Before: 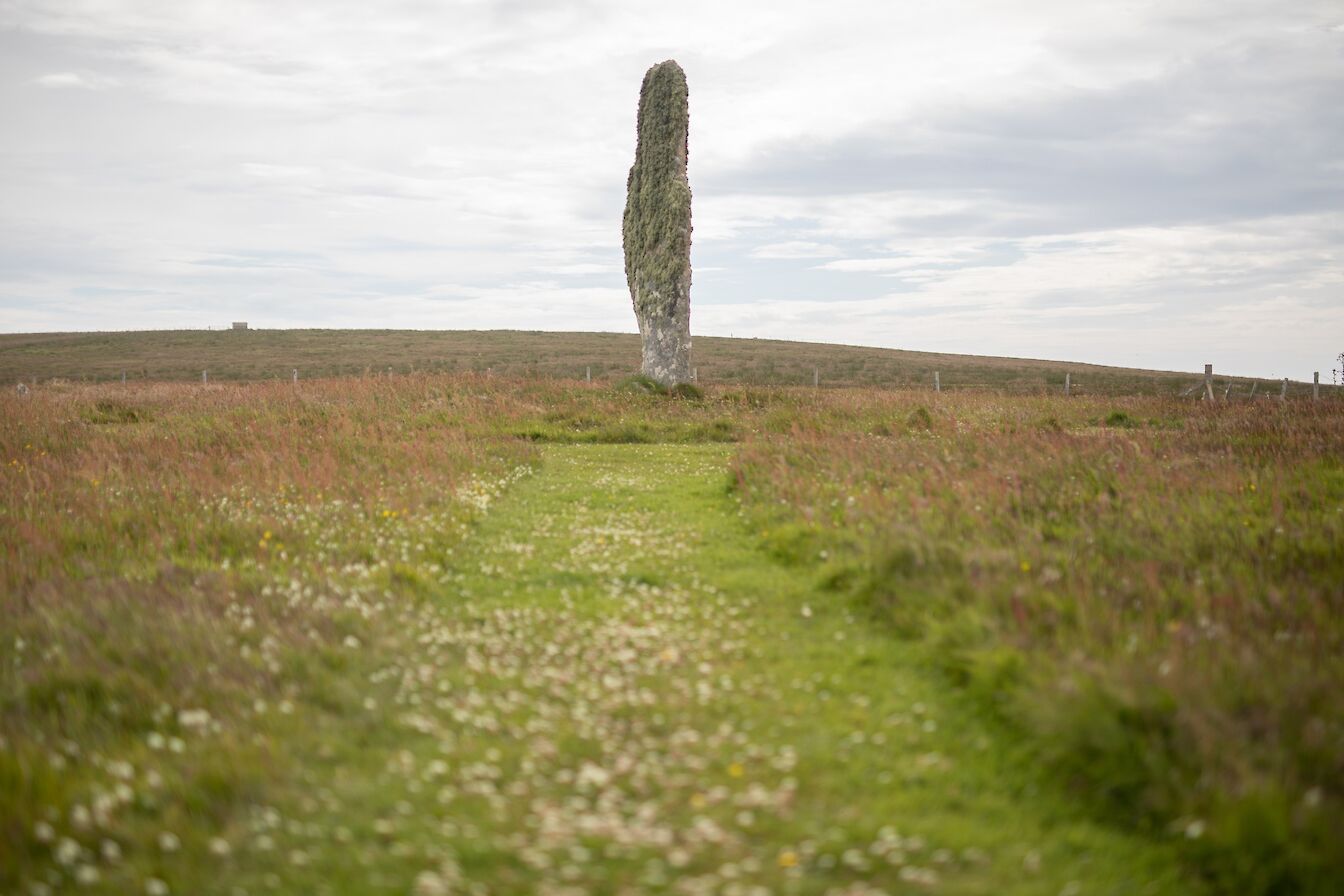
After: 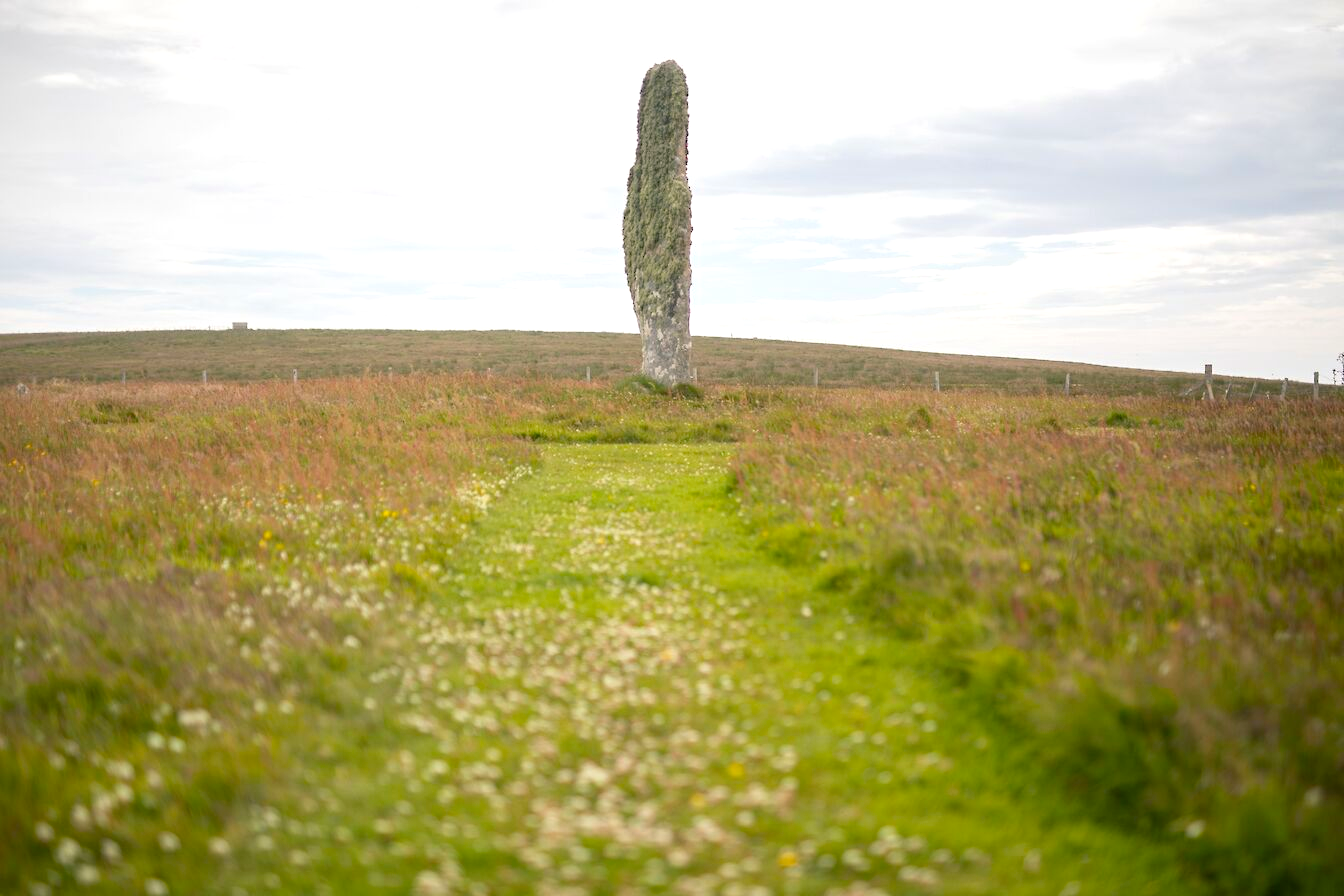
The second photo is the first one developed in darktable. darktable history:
exposure: black level correction 0.001, exposure 0.499 EV, compensate highlight preservation false
color balance rgb: shadows lift › luminance -8.09%, shadows lift › chroma 2.135%, shadows lift › hue 201.84°, perceptual saturation grading › global saturation 25.755%, global vibrance -17.681%, contrast -6.62%
